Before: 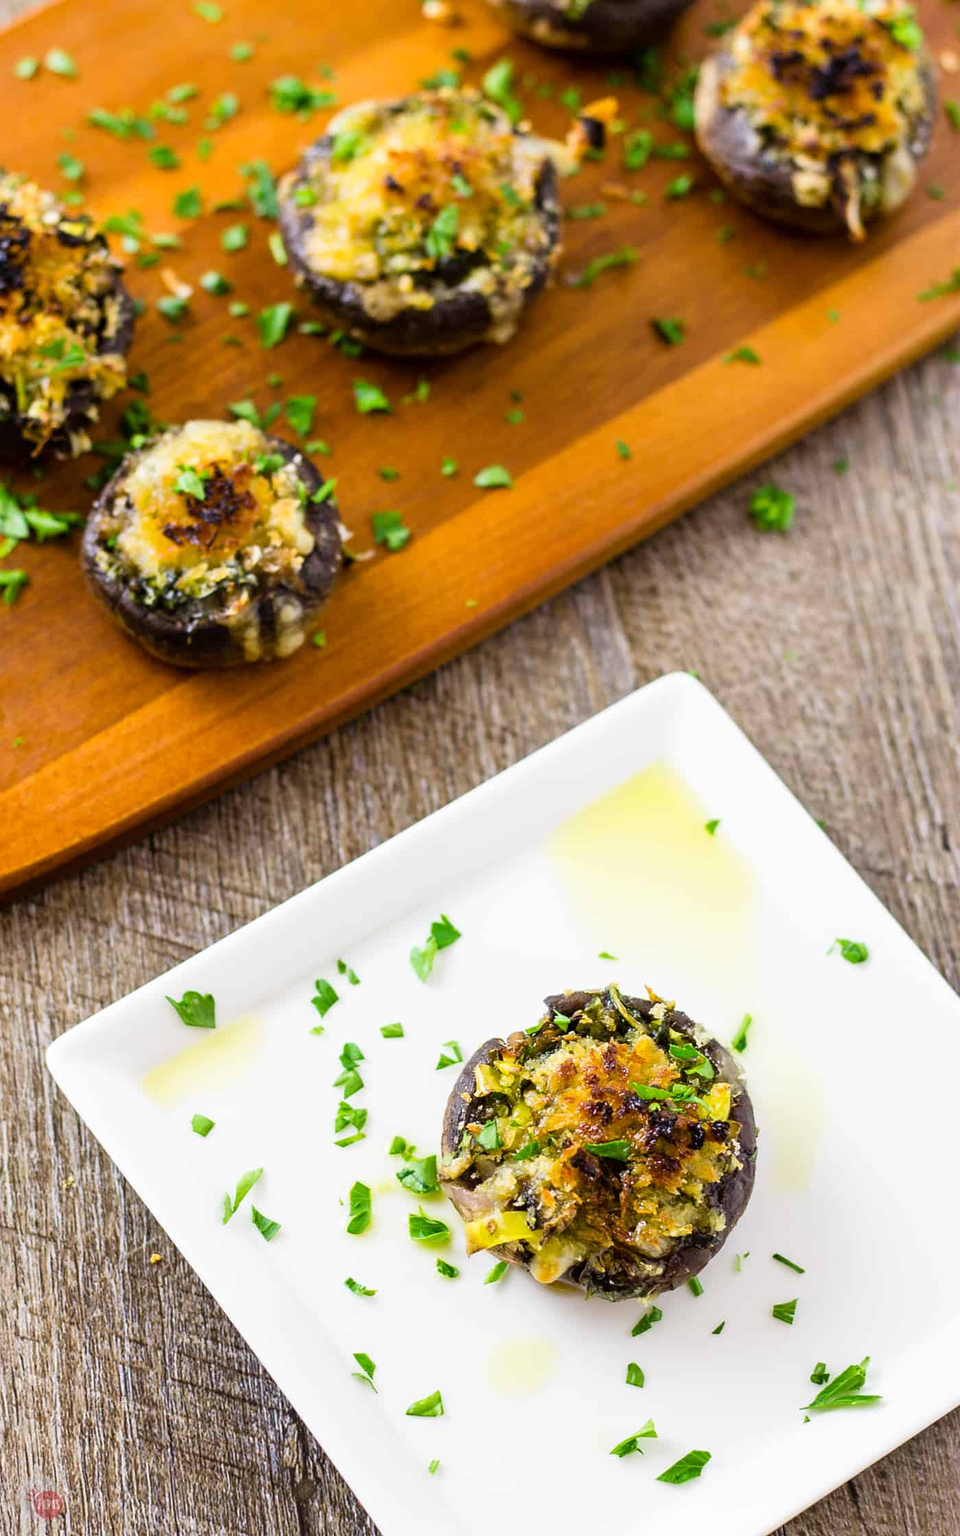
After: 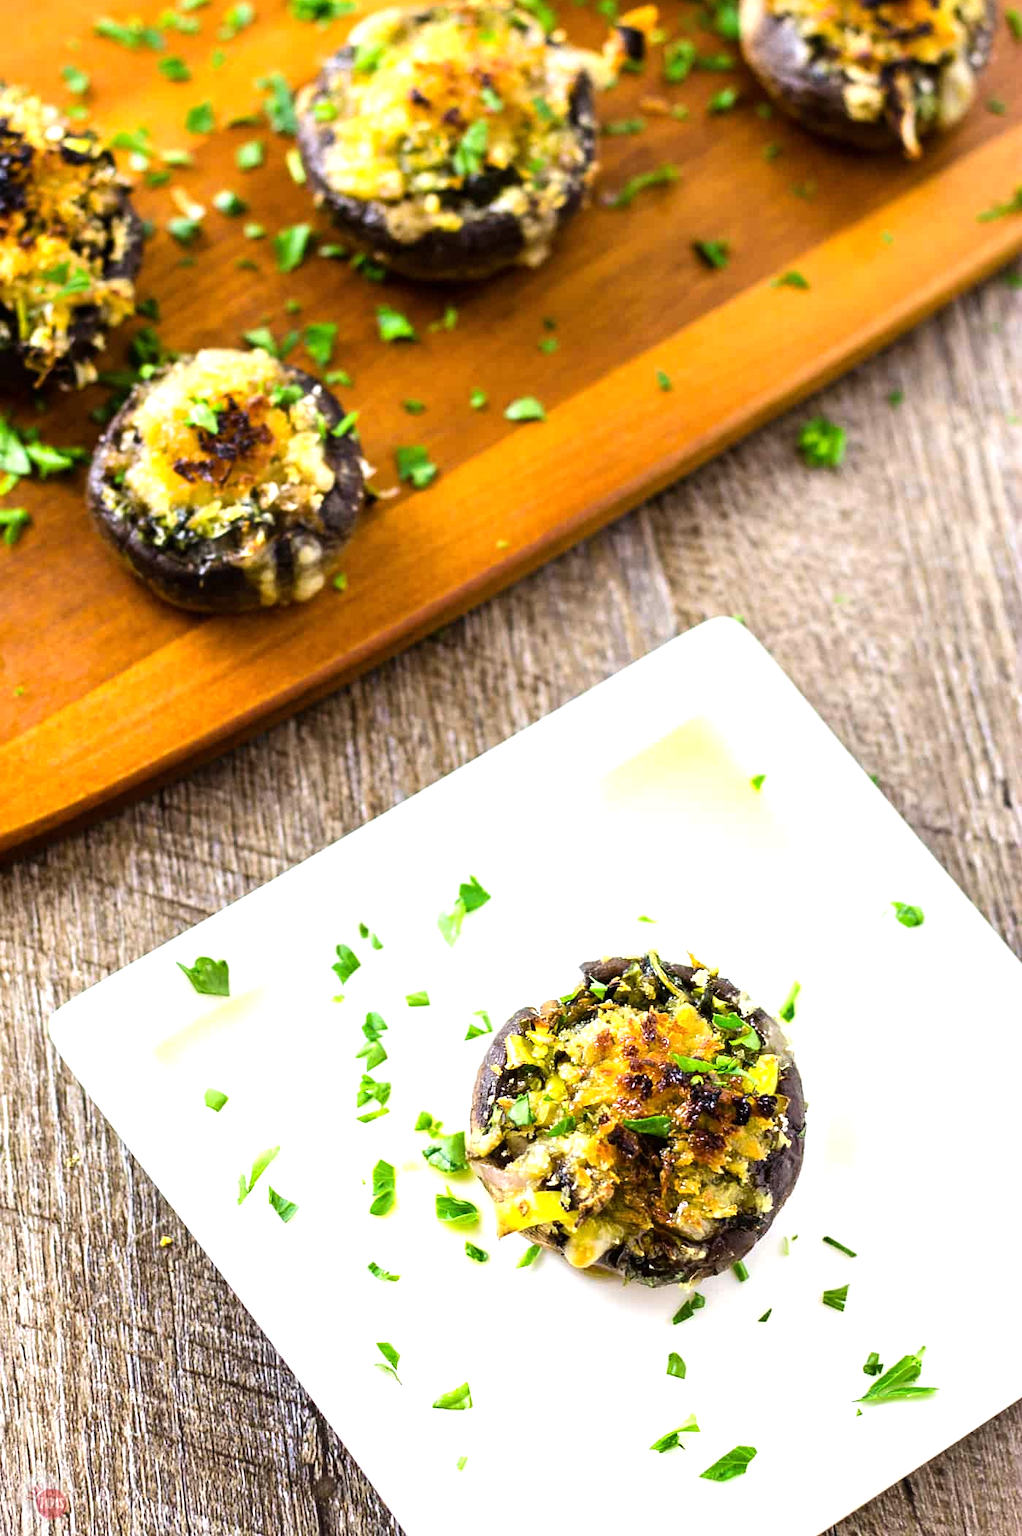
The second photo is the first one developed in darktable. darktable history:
crop and rotate: top 6.049%
tone equalizer: -8 EV -0.401 EV, -7 EV -0.423 EV, -6 EV -0.339 EV, -5 EV -0.19 EV, -3 EV 0.2 EV, -2 EV 0.33 EV, -1 EV 0.39 EV, +0 EV 0.446 EV, edges refinement/feathering 500, mask exposure compensation -1.57 EV, preserve details no
exposure: exposure 0.293 EV, compensate highlight preservation false
